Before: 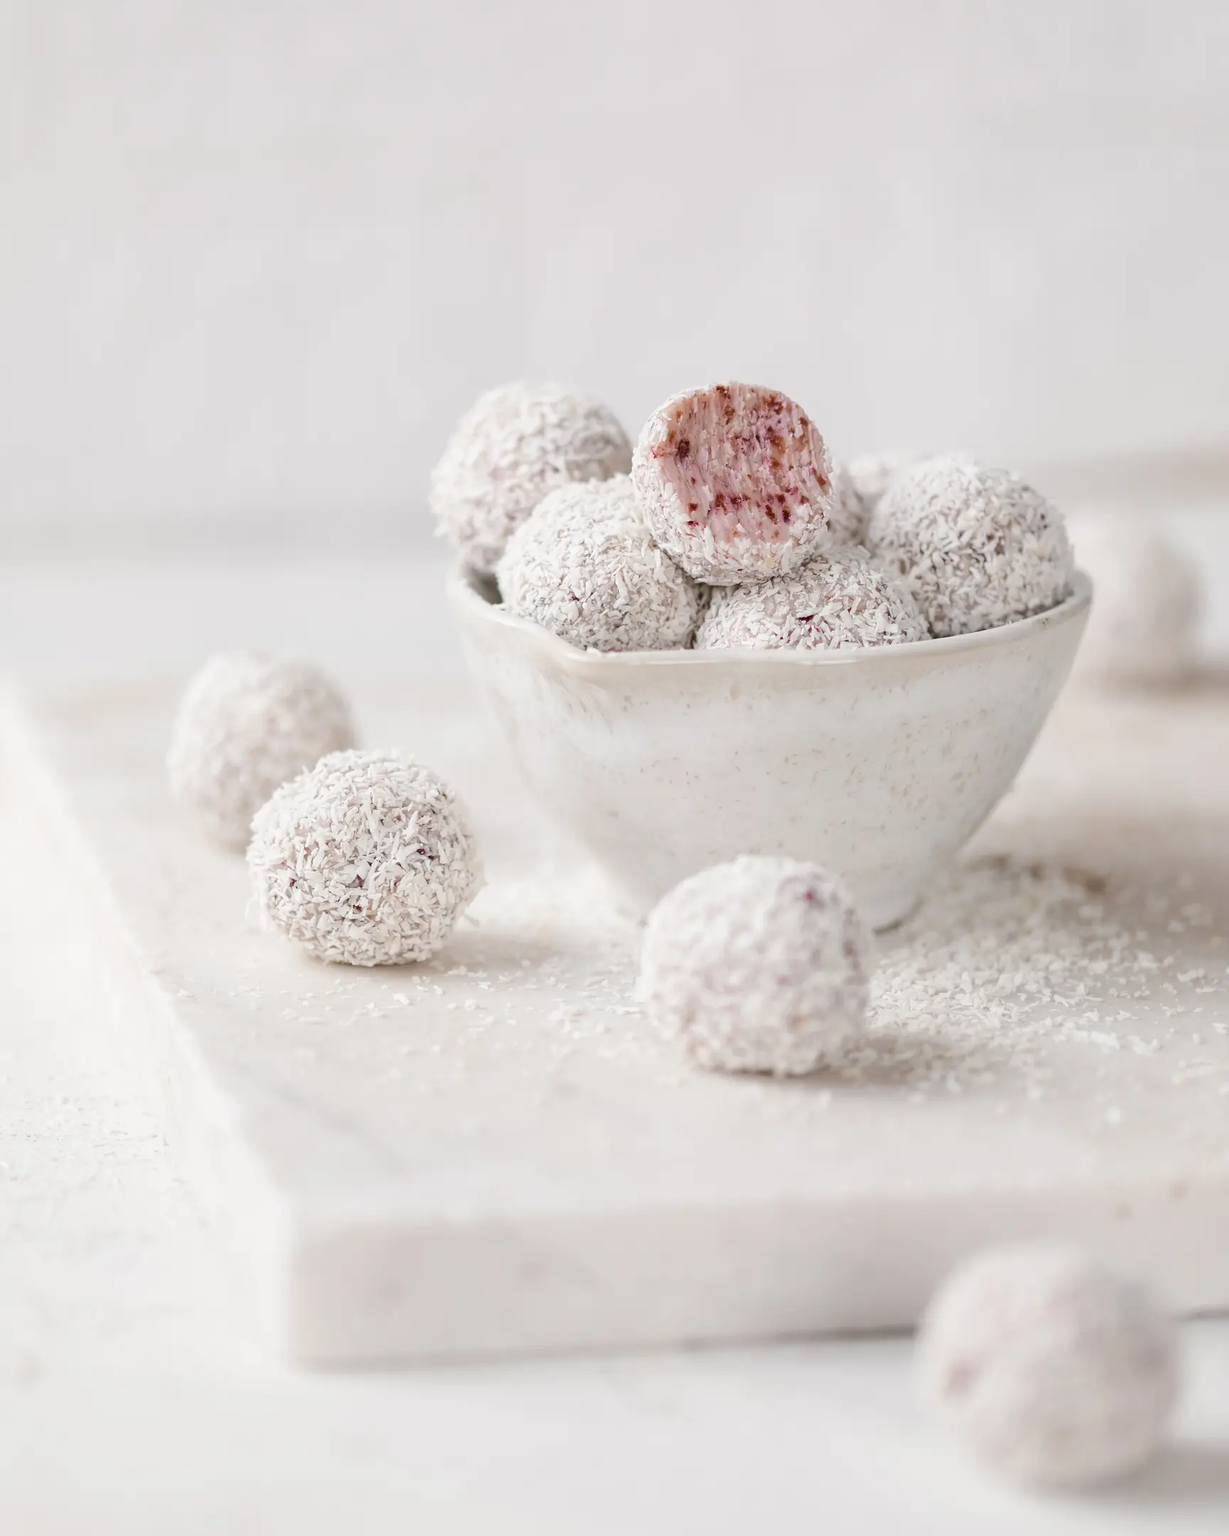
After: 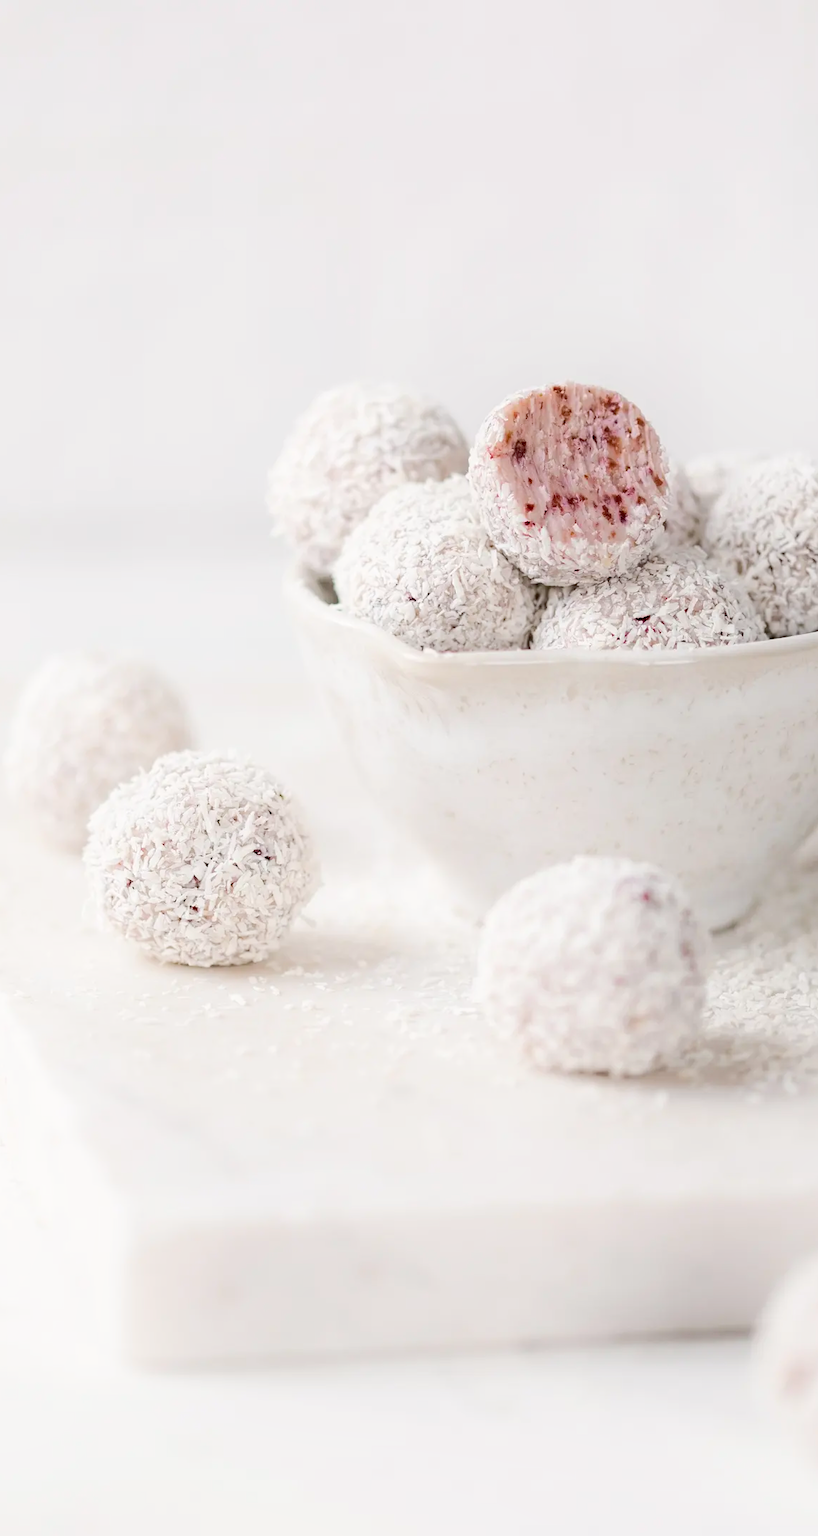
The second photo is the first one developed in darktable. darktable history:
crop and rotate: left 13.342%, right 19.991%
shadows and highlights: shadows -23.08, highlights 46.15, soften with gaussian
haze removal: compatibility mode true, adaptive false
